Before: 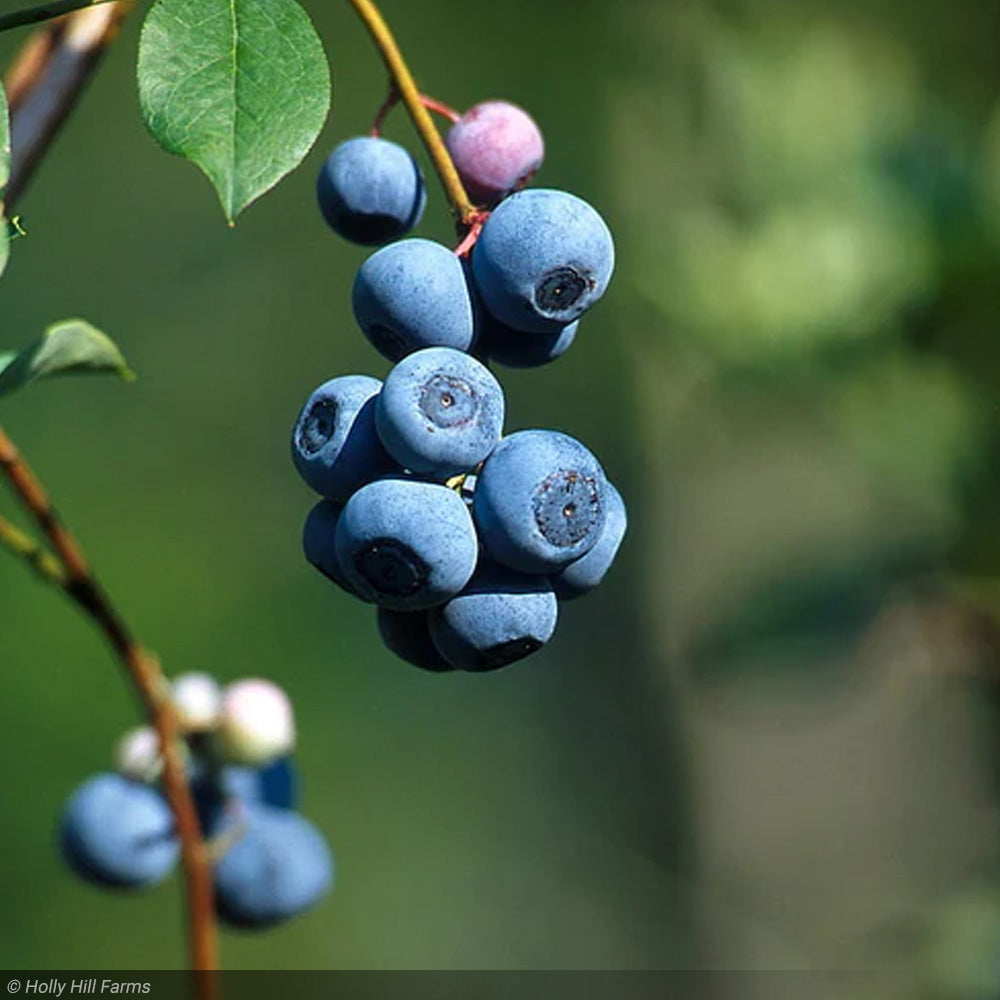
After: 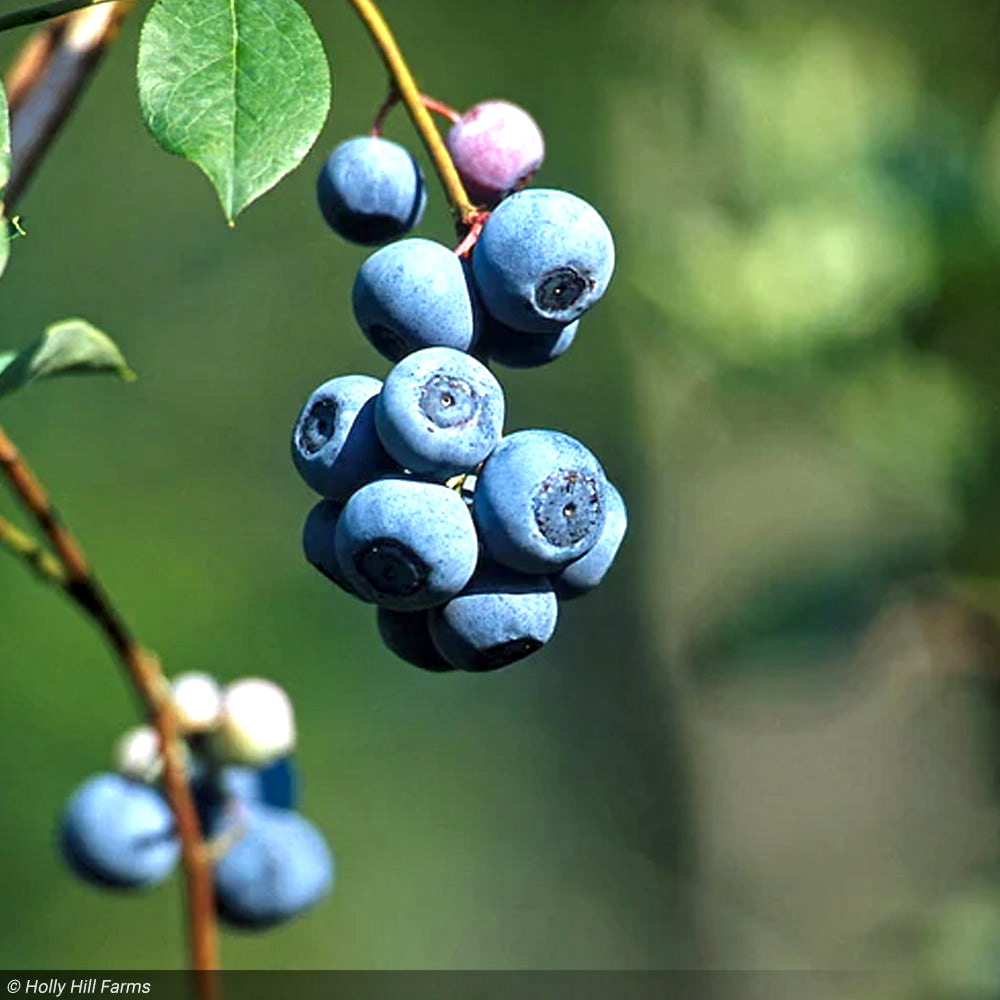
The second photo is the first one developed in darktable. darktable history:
contrast equalizer: octaves 7, y [[0.5, 0.5, 0.544, 0.569, 0.5, 0.5], [0.5 ×6], [0.5 ×6], [0 ×6], [0 ×6]]
tone equalizer: -8 EV -0.781 EV, -7 EV -0.688 EV, -6 EV -0.631 EV, -5 EV -0.365 EV, -3 EV 0.366 EV, -2 EV 0.6 EV, -1 EV 0.678 EV, +0 EV 0.771 EV, smoothing diameter 24.97%, edges refinement/feathering 6.04, preserve details guided filter
